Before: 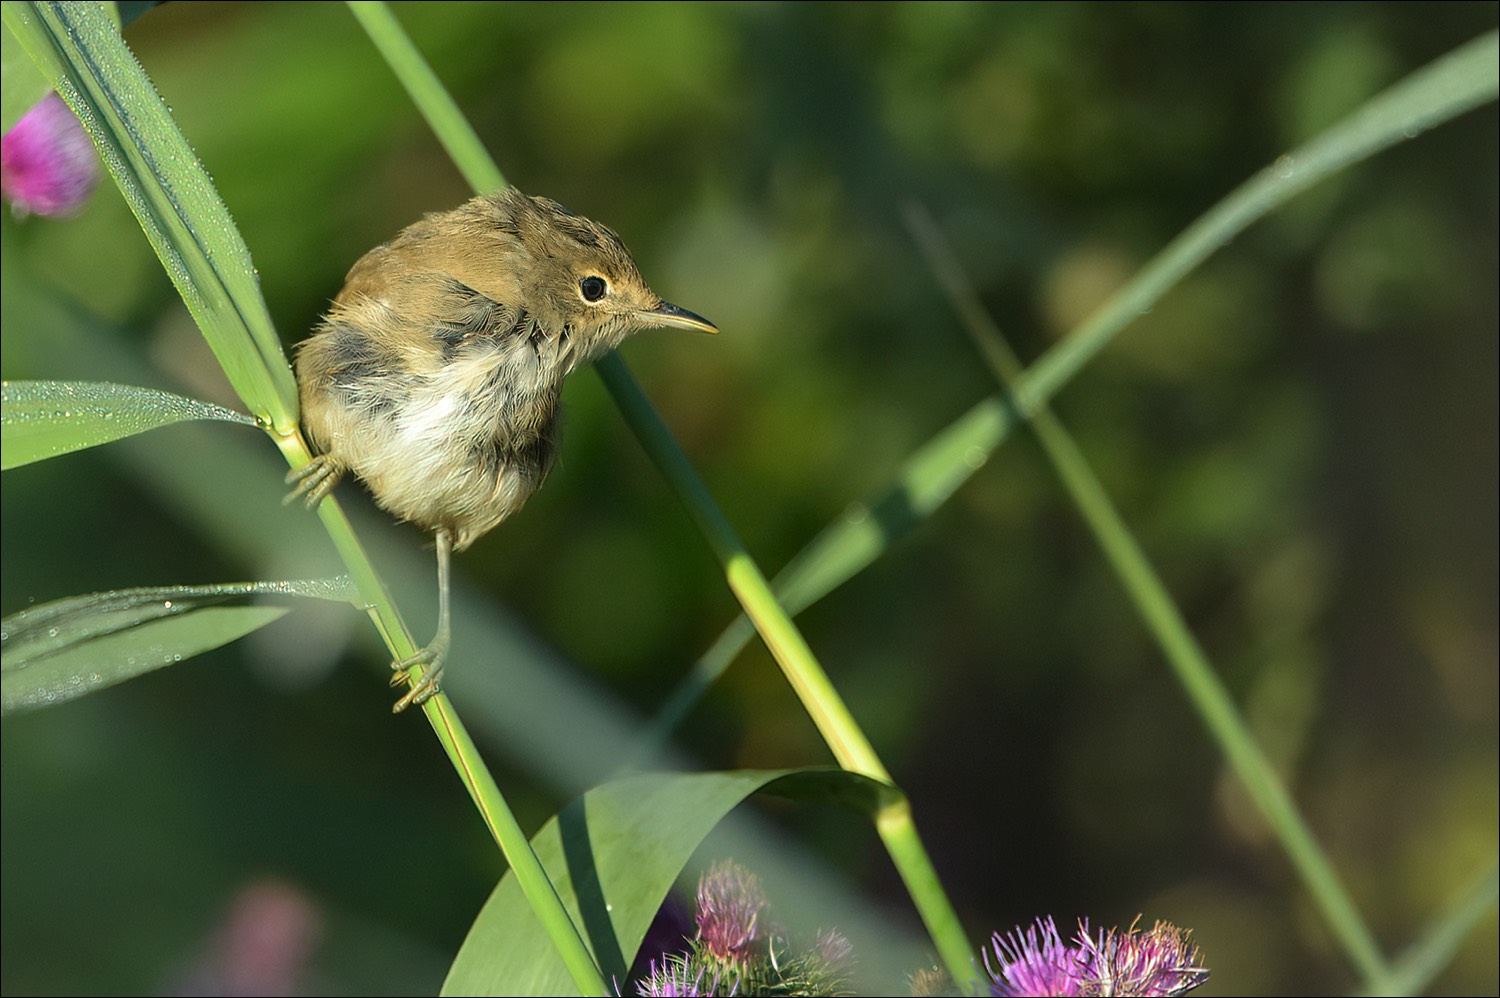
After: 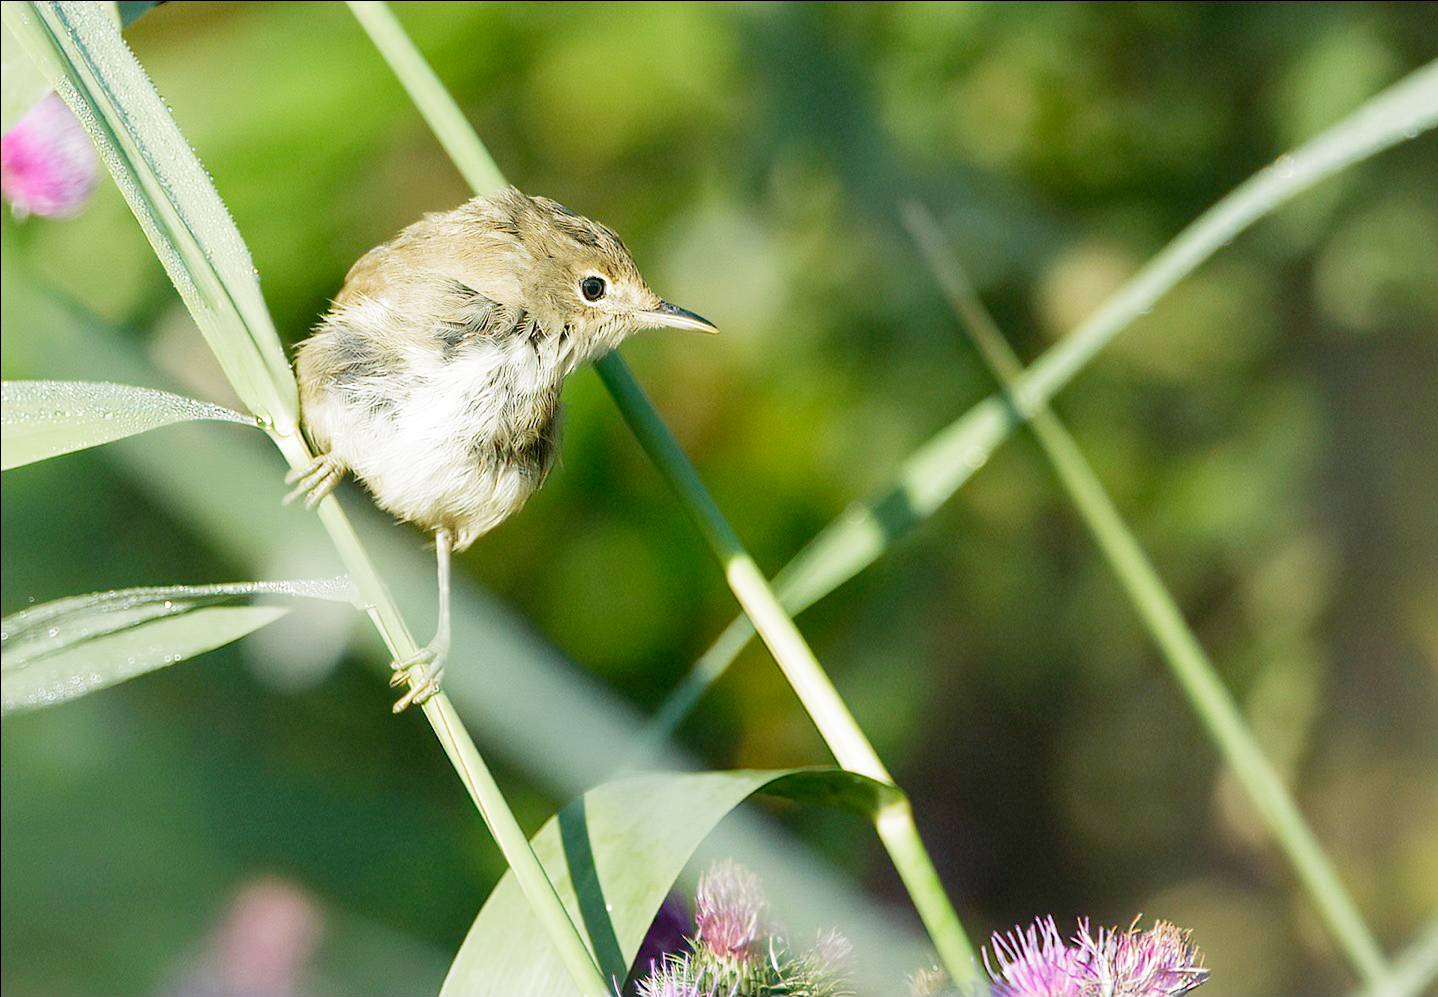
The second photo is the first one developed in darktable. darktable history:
filmic rgb: middle gray luminance 9.23%, black relative exposure -10.55 EV, white relative exposure 3.45 EV, threshold 6 EV, target black luminance 0%, hardness 5.98, latitude 59.69%, contrast 1.087, highlights saturation mix 5%, shadows ↔ highlights balance 29.23%, add noise in highlights 0, preserve chrominance no, color science v3 (2019), use custom middle-gray values true, iterations of high-quality reconstruction 0, contrast in highlights soft, enable highlight reconstruction true
crop: right 4.126%, bottom 0.031%
